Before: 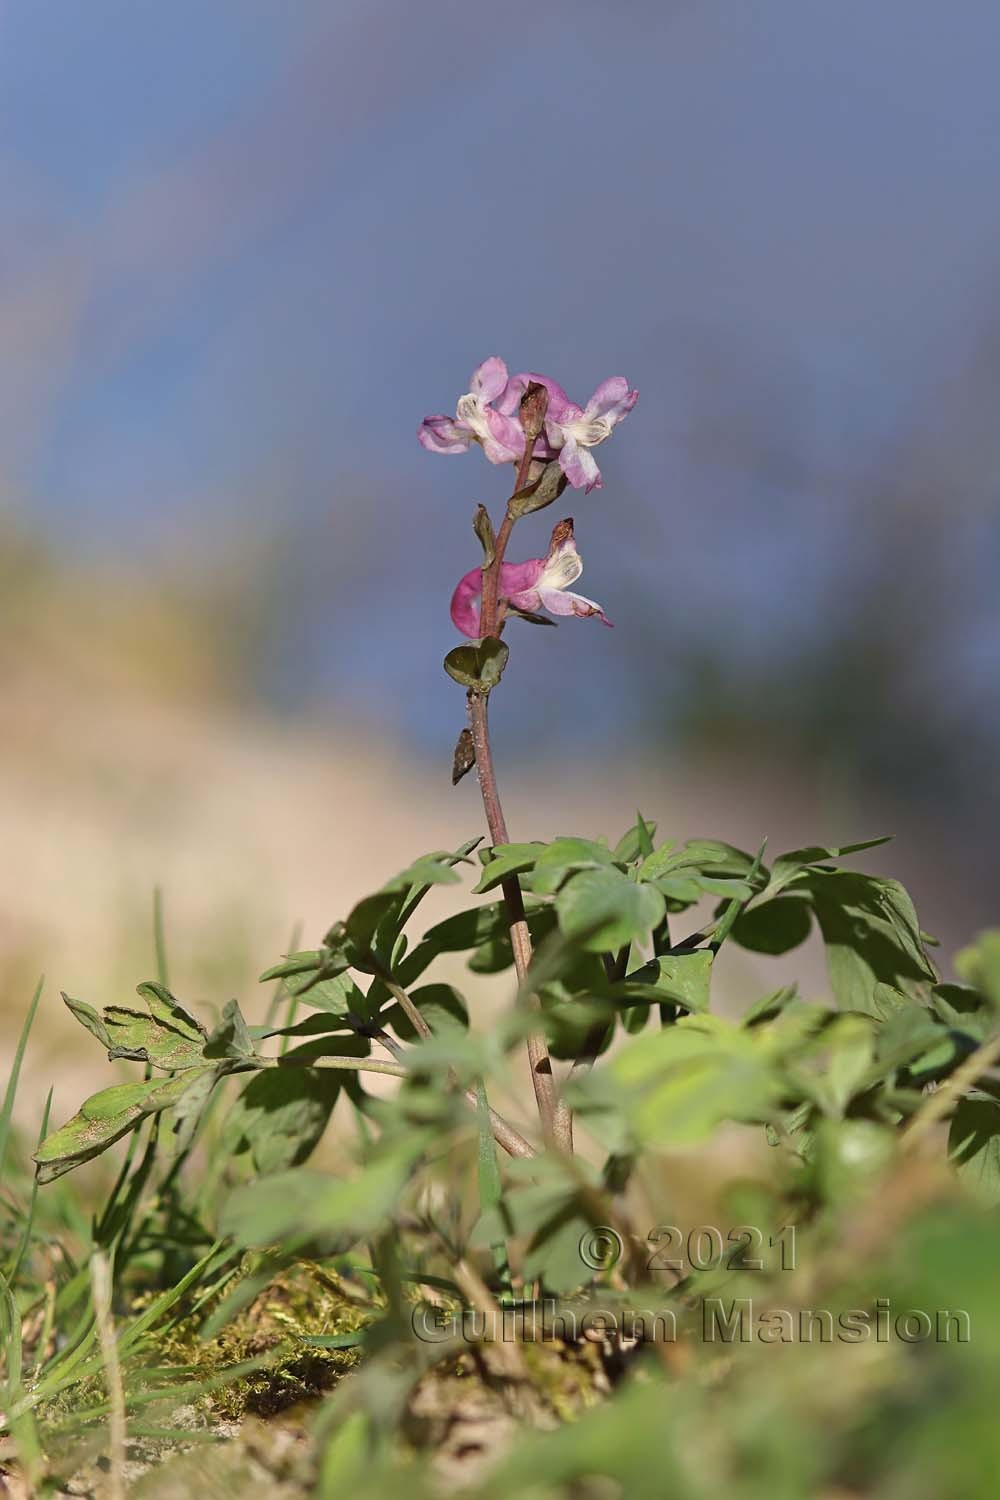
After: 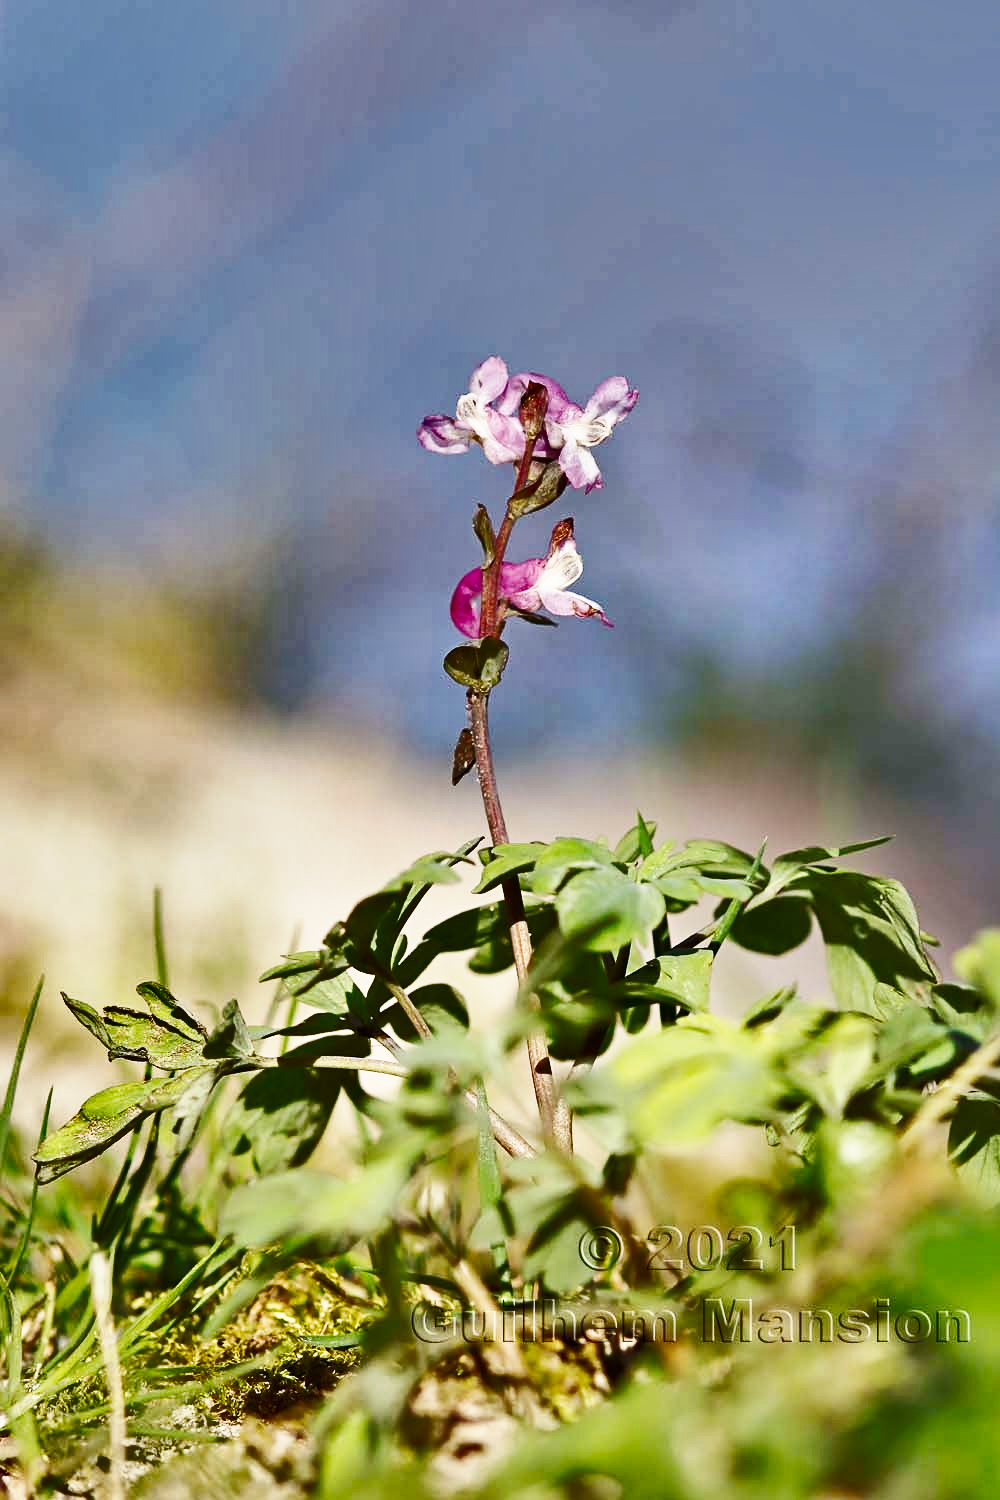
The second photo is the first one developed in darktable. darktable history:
shadows and highlights: shadows 20.82, highlights -81.54, soften with gaussian
base curve: curves: ch0 [(0, 0) (0.007, 0.004) (0.027, 0.03) (0.046, 0.07) (0.207, 0.54) (0.442, 0.872) (0.673, 0.972) (1, 1)], preserve colors none
